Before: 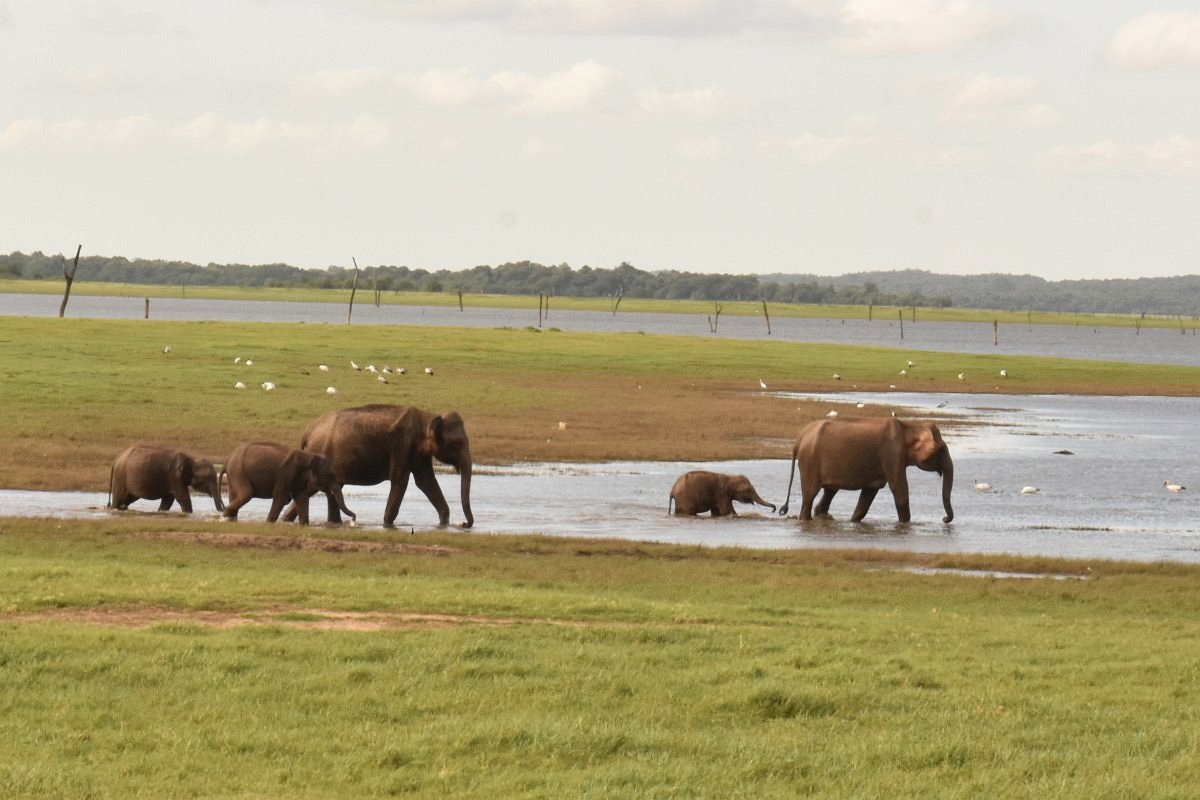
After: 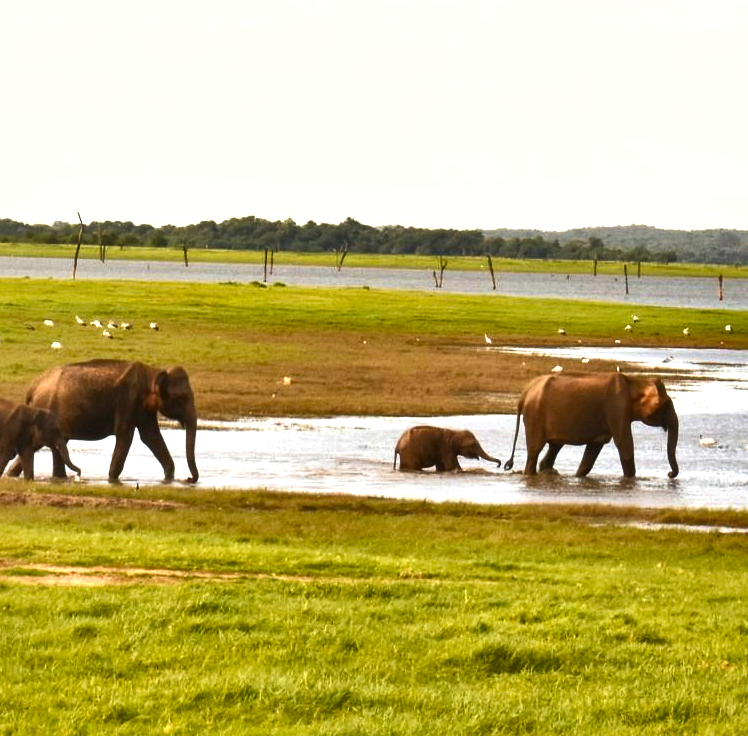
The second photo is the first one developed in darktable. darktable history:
crop and rotate: left 22.918%, top 5.629%, right 14.711%, bottom 2.247%
exposure: exposure 0.74 EV, compensate highlight preservation false
color balance rgb: perceptual saturation grading › global saturation 20%, global vibrance 20%
shadows and highlights: radius 108.52, shadows 23.73, highlights -59.32, low approximation 0.01, soften with gaussian
velvia: on, module defaults
local contrast: mode bilateral grid, contrast 20, coarseness 50, detail 144%, midtone range 0.2
